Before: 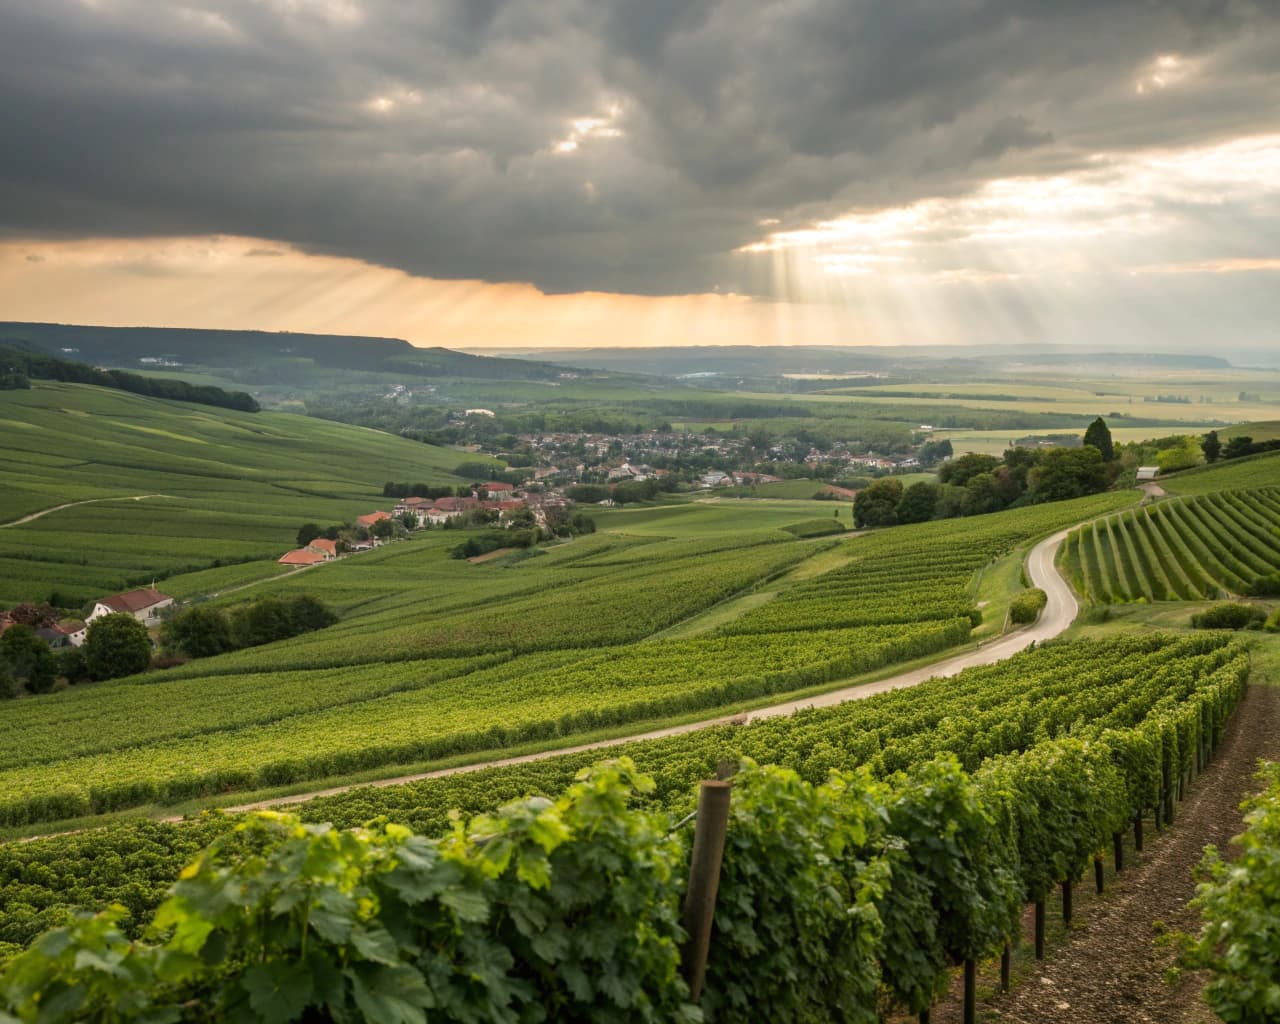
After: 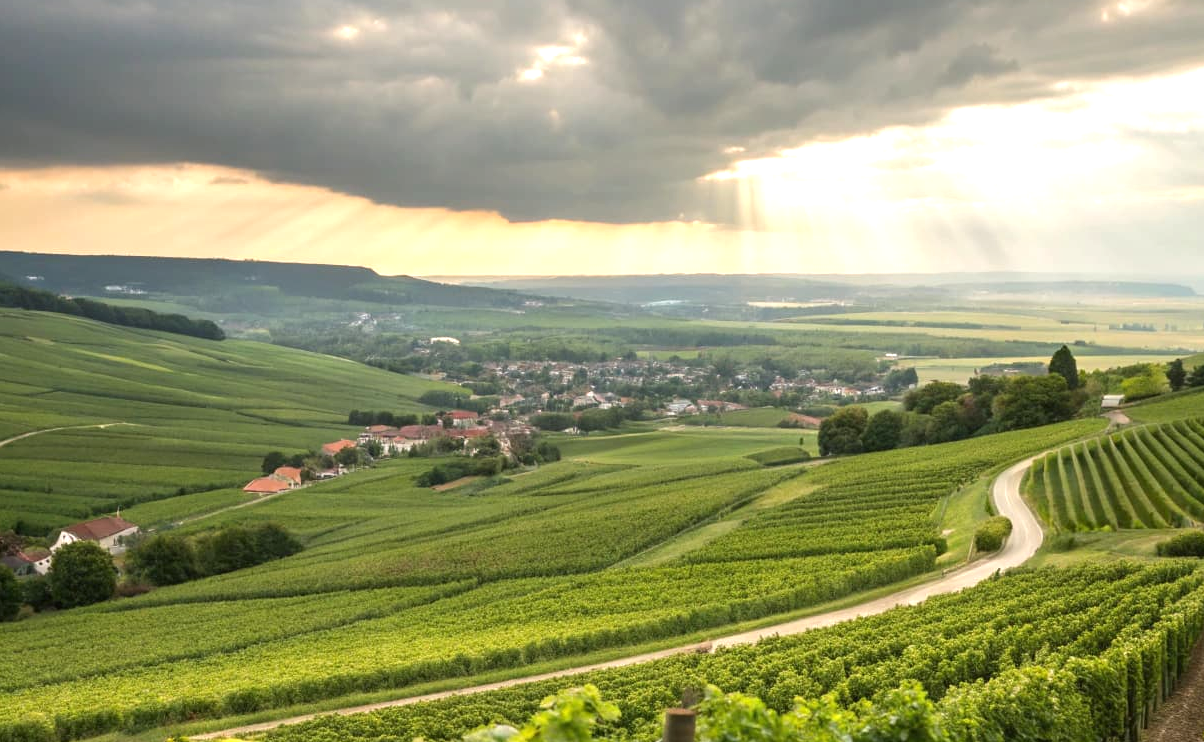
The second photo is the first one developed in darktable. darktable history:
crop: left 2.74%, top 7.128%, right 3.123%, bottom 20.359%
exposure: exposure 0.556 EV, compensate exposure bias true, compensate highlight preservation false
